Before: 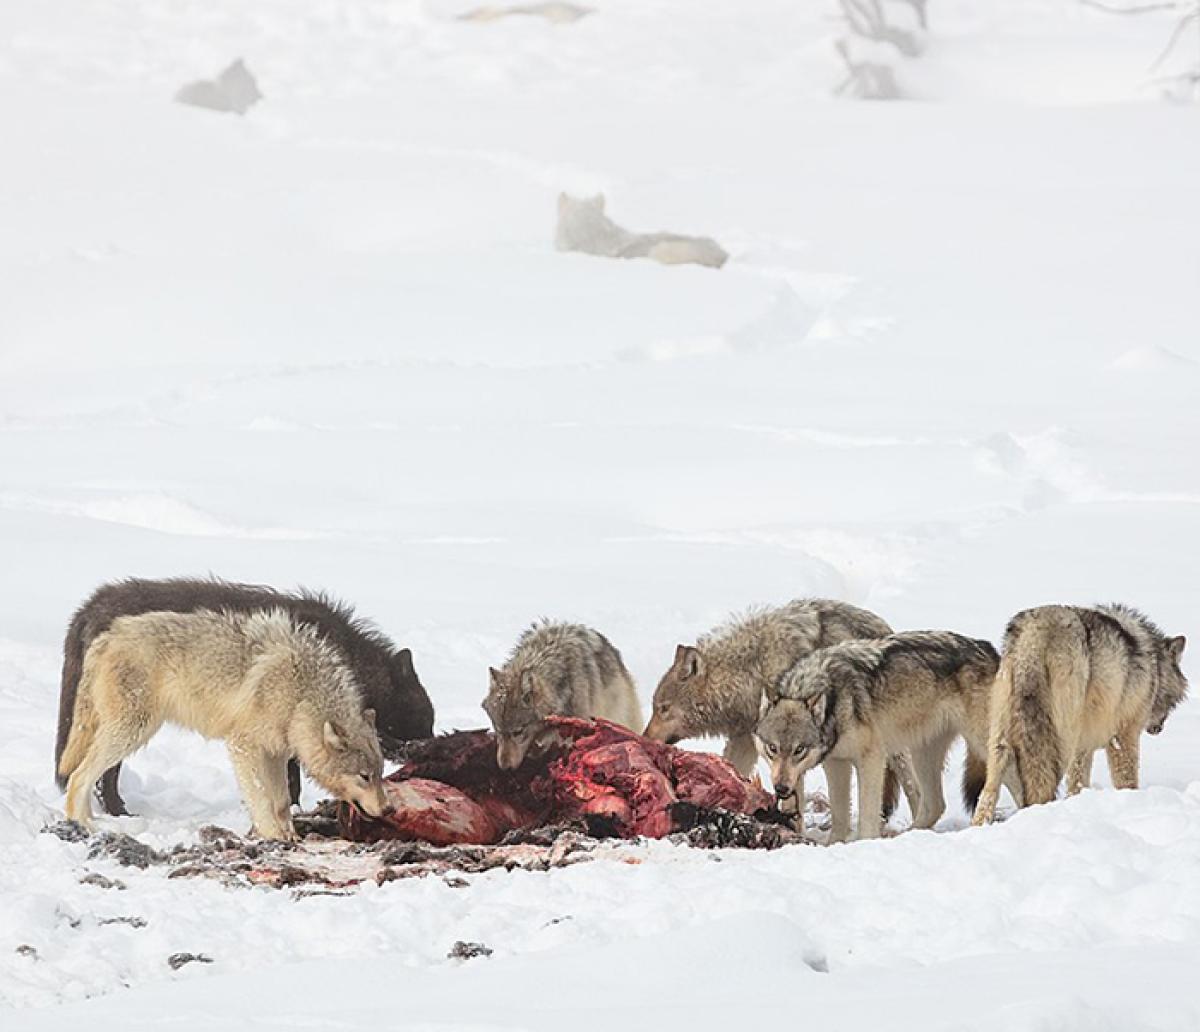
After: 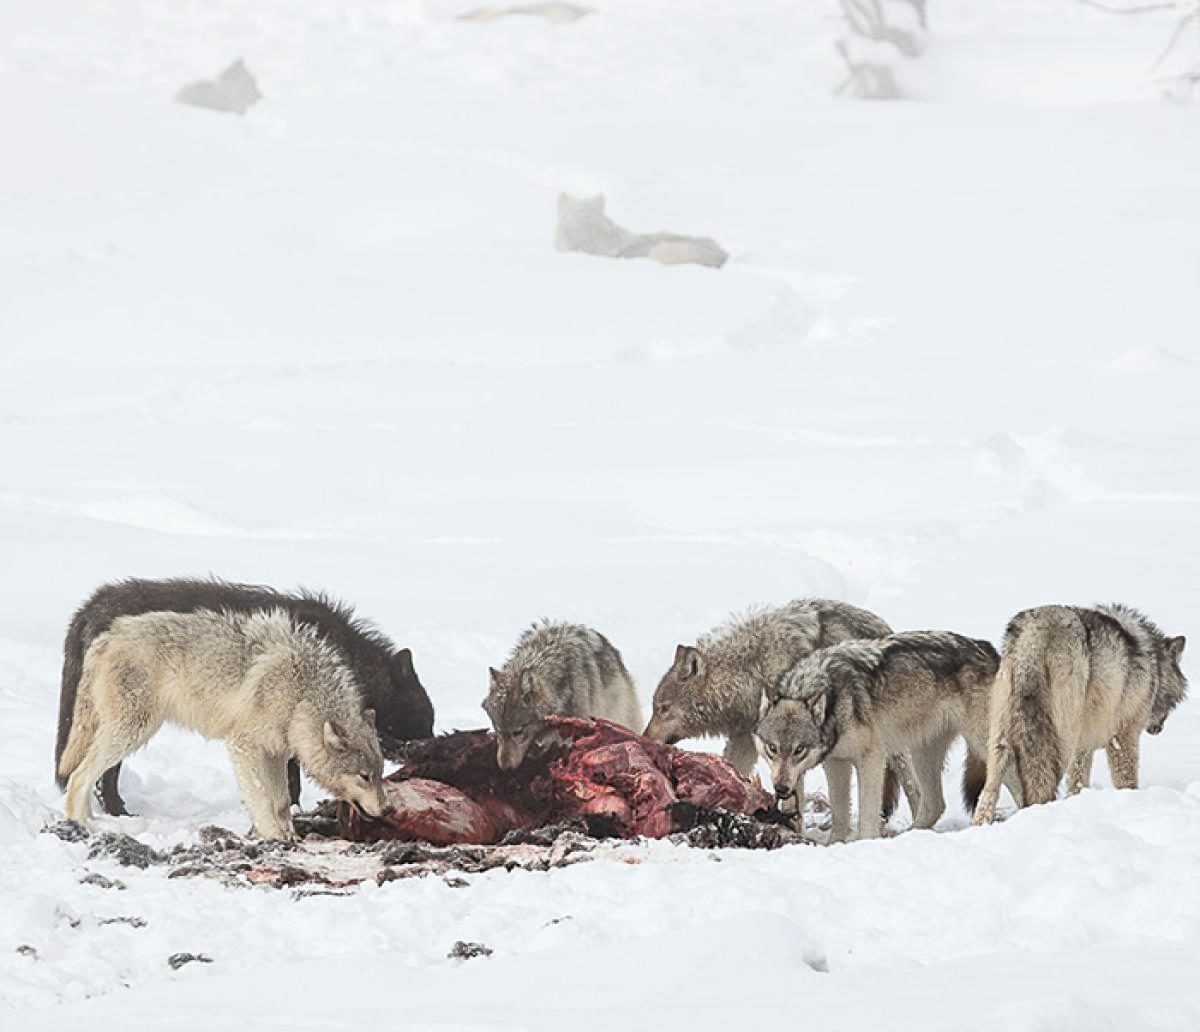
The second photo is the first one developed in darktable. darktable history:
white balance: red 0.986, blue 1.01
contrast brightness saturation: contrast 0.1, saturation -0.3
shadows and highlights: shadows 43.06, highlights 6.94
